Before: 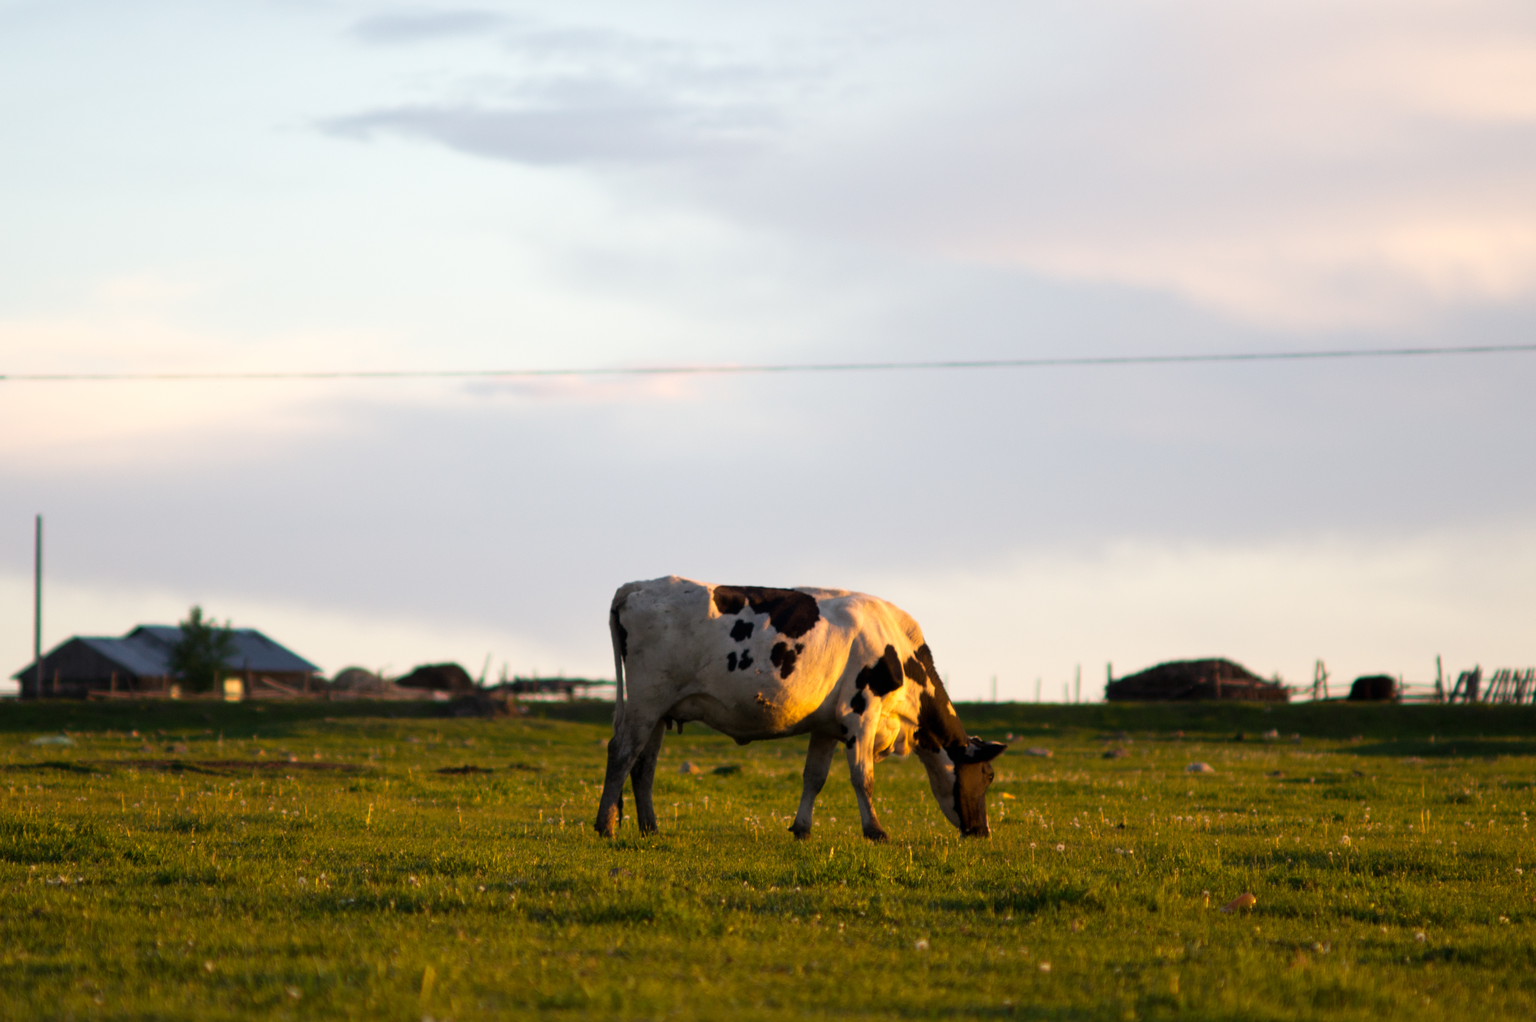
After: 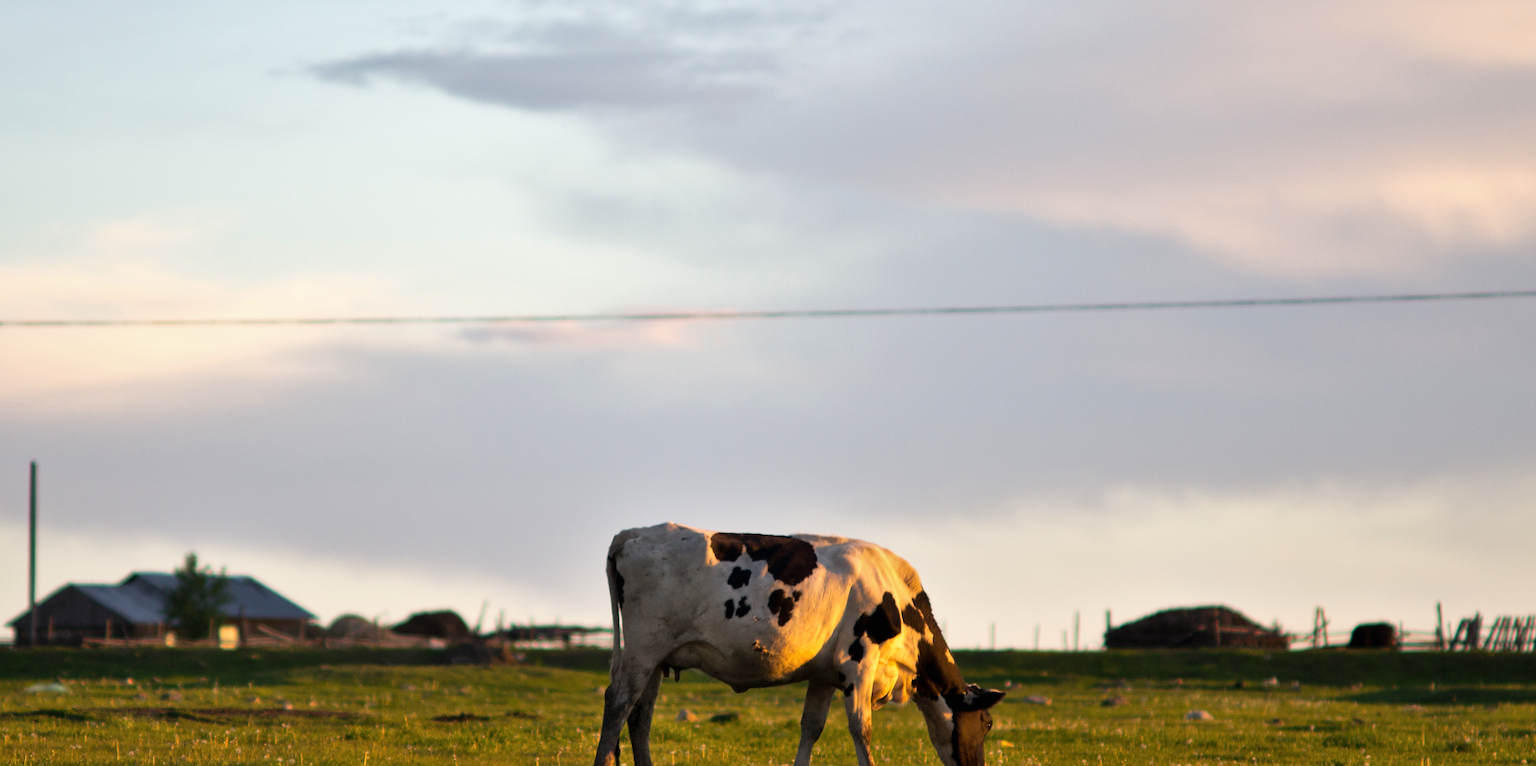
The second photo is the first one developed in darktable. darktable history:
shadows and highlights: white point adjustment 0.05, highlights color adjustment 55.9%, soften with gaussian
sharpen: radius 1.4, amount 1.25, threshold 0.7
rotate and perspective: automatic cropping original format, crop left 0, crop top 0
crop: left 0.387%, top 5.469%, bottom 19.809%
